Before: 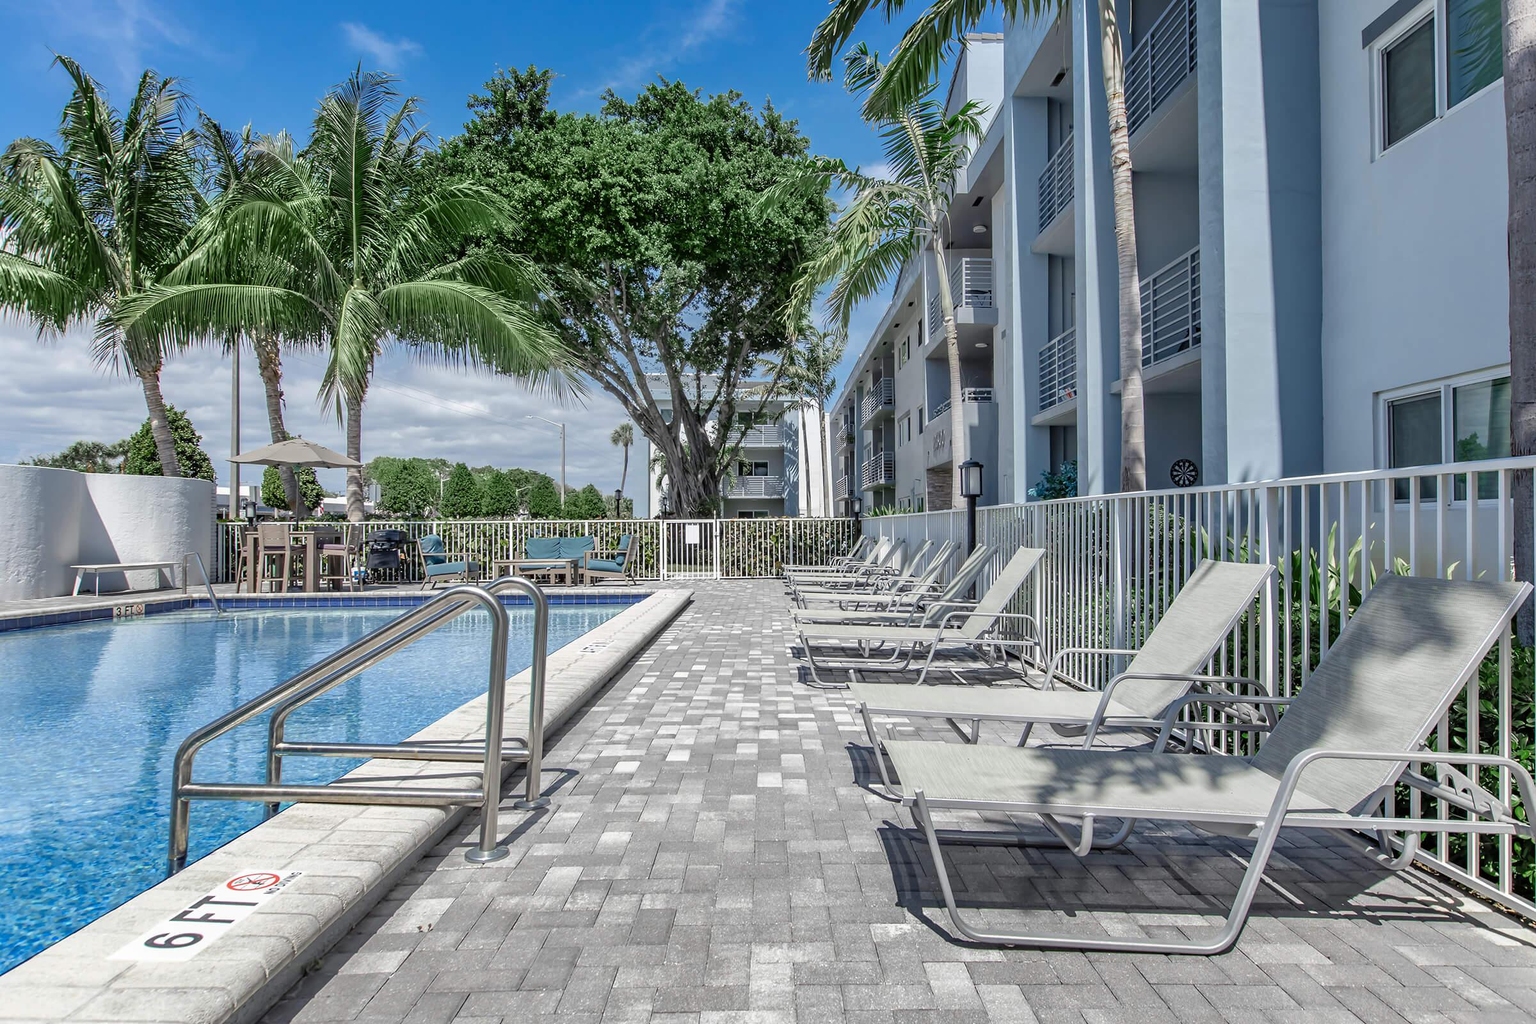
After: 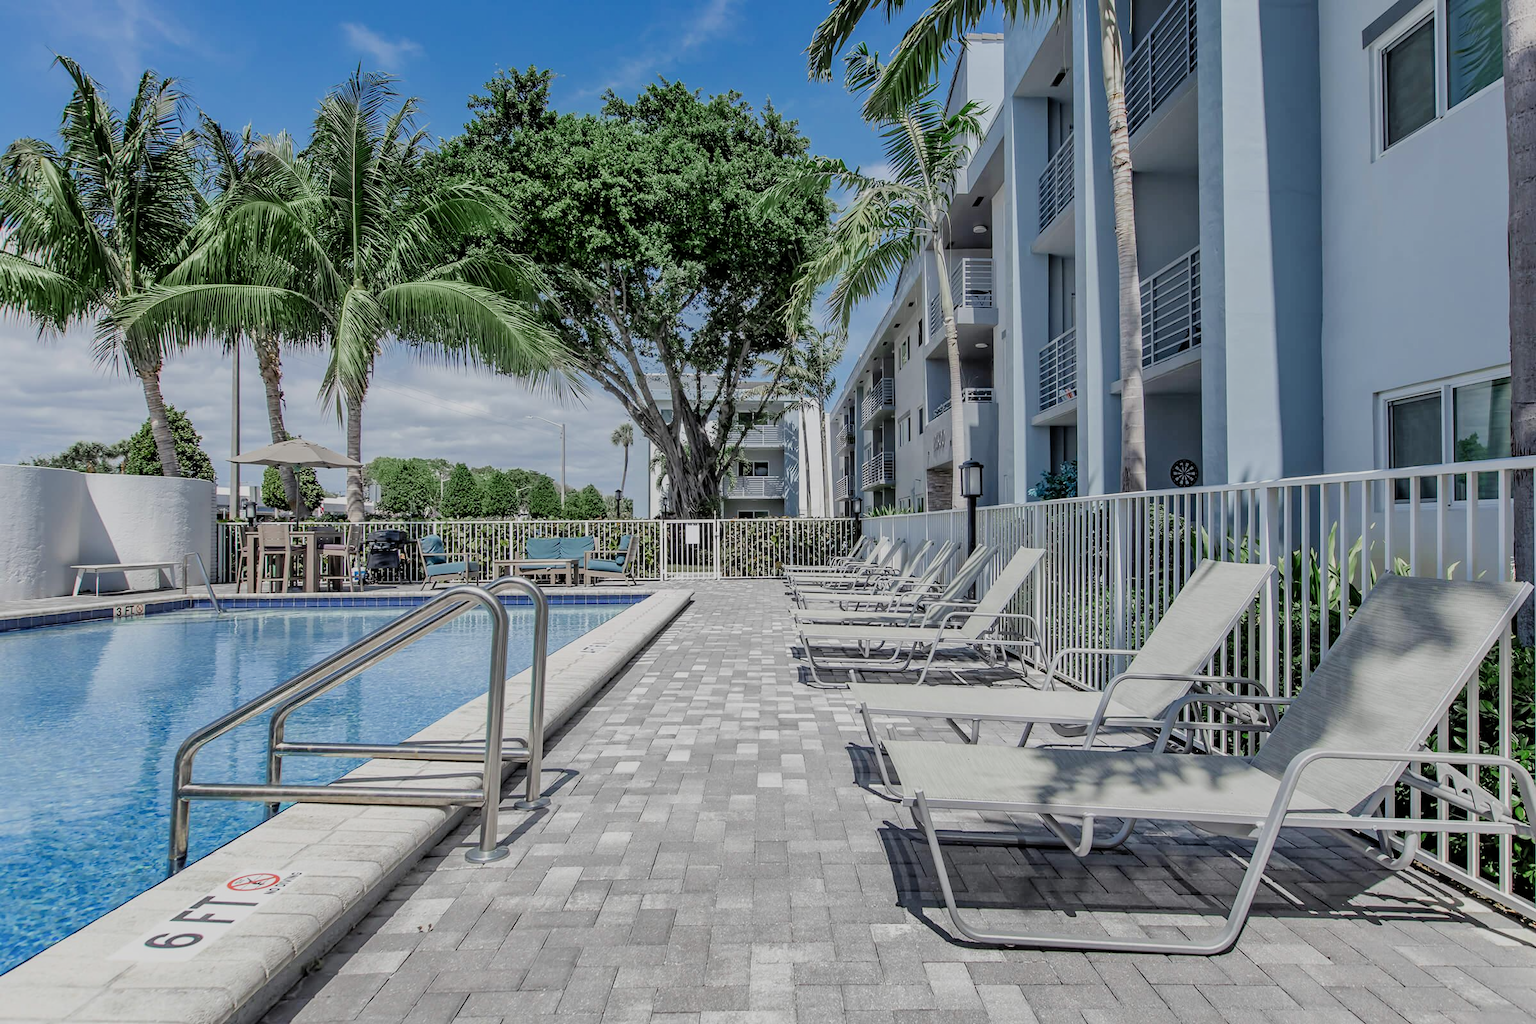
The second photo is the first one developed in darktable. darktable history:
filmic rgb: black relative exposure -6.64 EV, white relative exposure 4.56 EV, hardness 3.25
